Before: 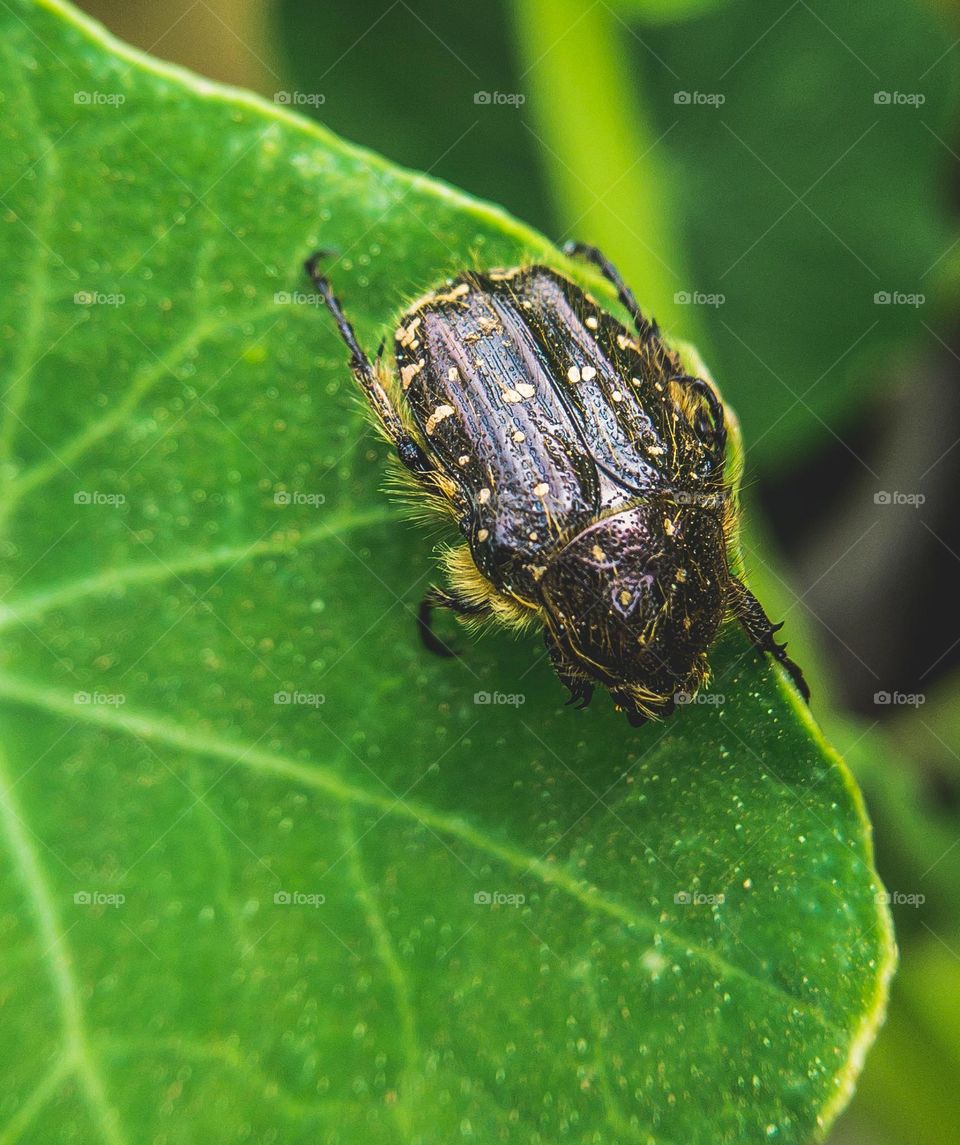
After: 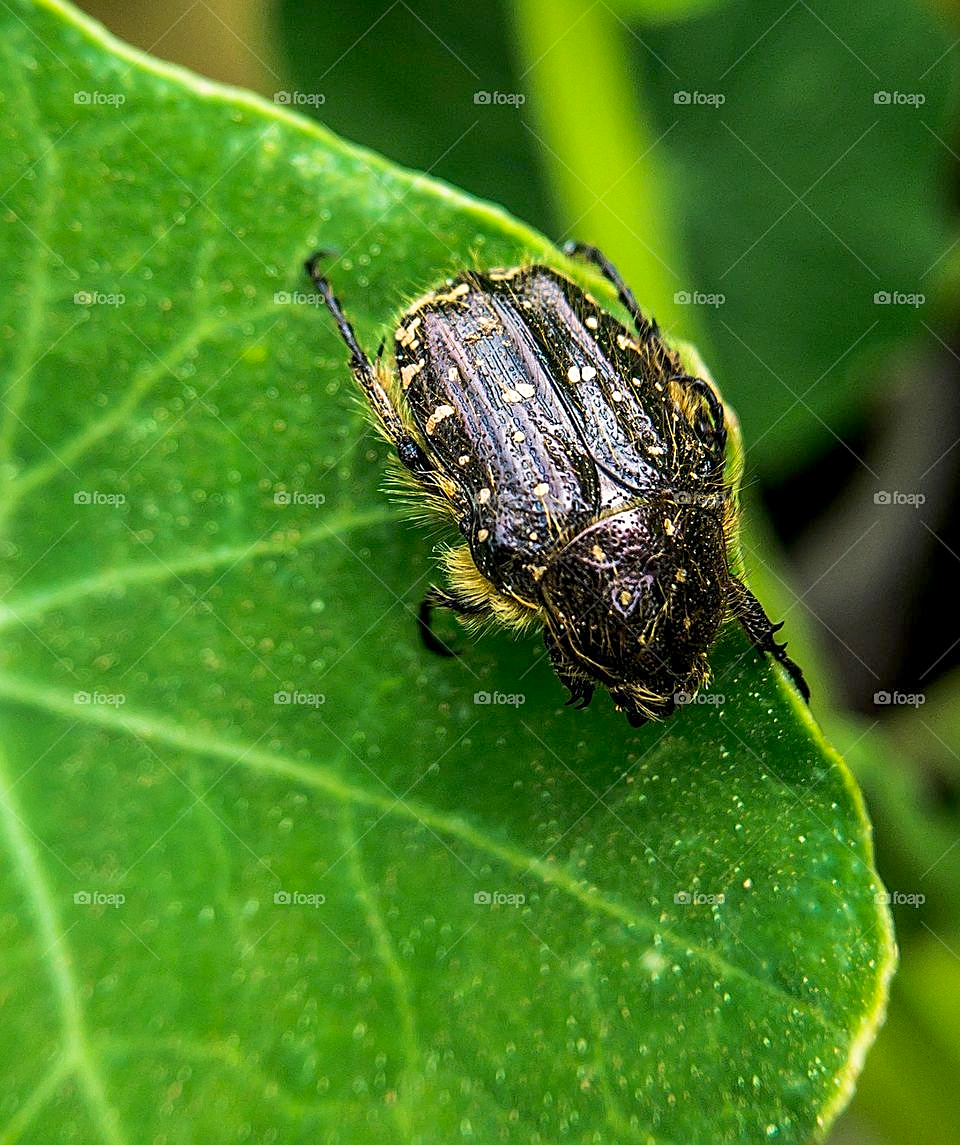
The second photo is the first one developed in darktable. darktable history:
sharpen: on, module defaults
base curve: curves: ch0 [(0.017, 0) (0.425, 0.441) (0.844, 0.933) (1, 1)], preserve colors none
color correction: highlights b* 0.021, saturation 0.977
